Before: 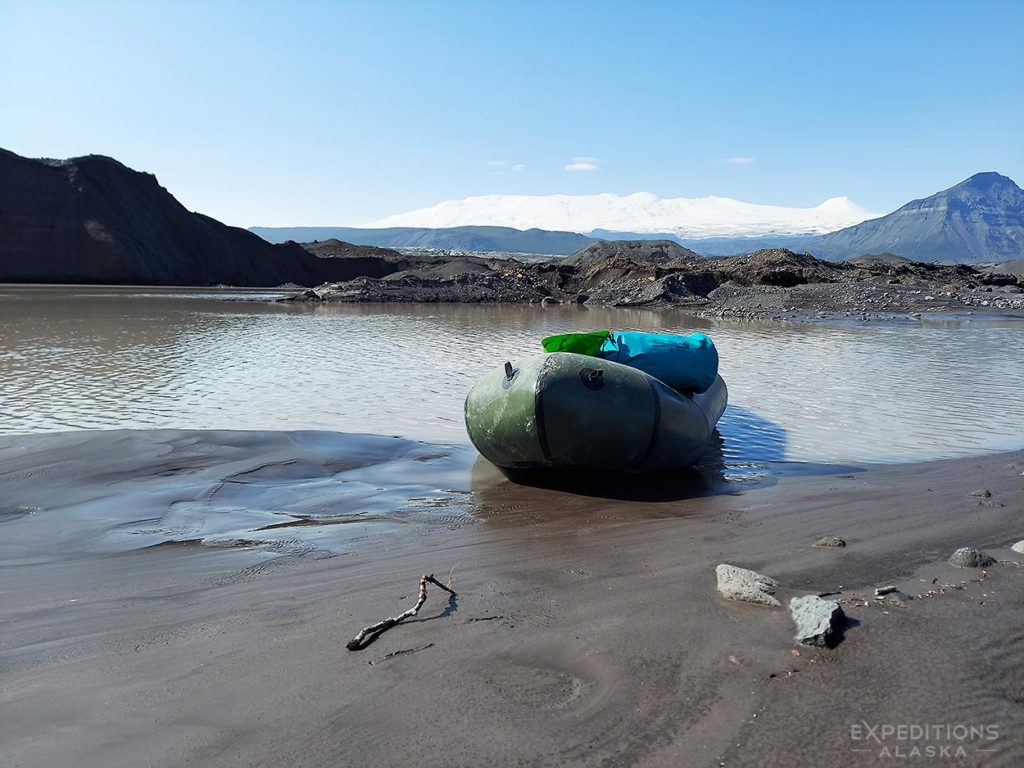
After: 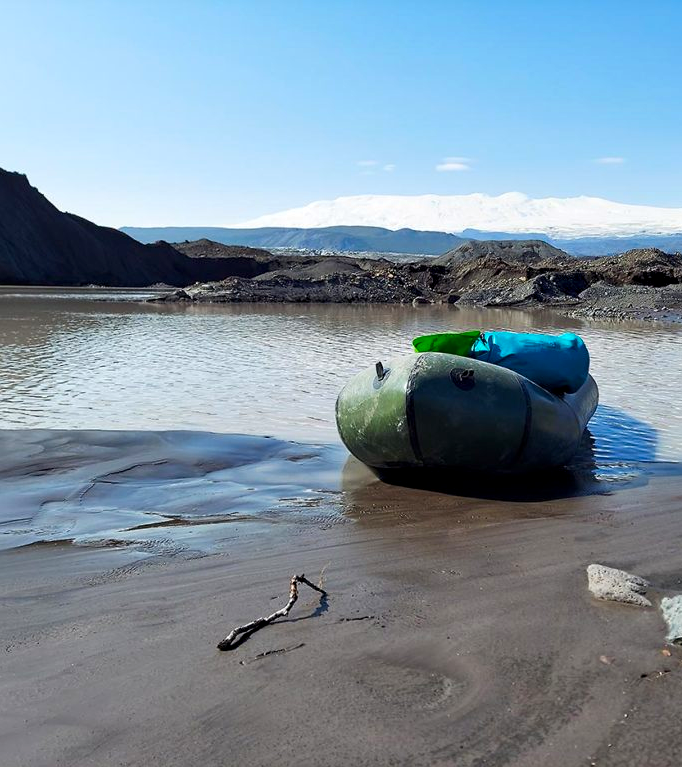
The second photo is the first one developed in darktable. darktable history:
color balance: output saturation 120%
contrast equalizer: octaves 7, y [[0.524 ×6], [0.512 ×6], [0.379 ×6], [0 ×6], [0 ×6]]
crop and rotate: left 12.648%, right 20.685%
